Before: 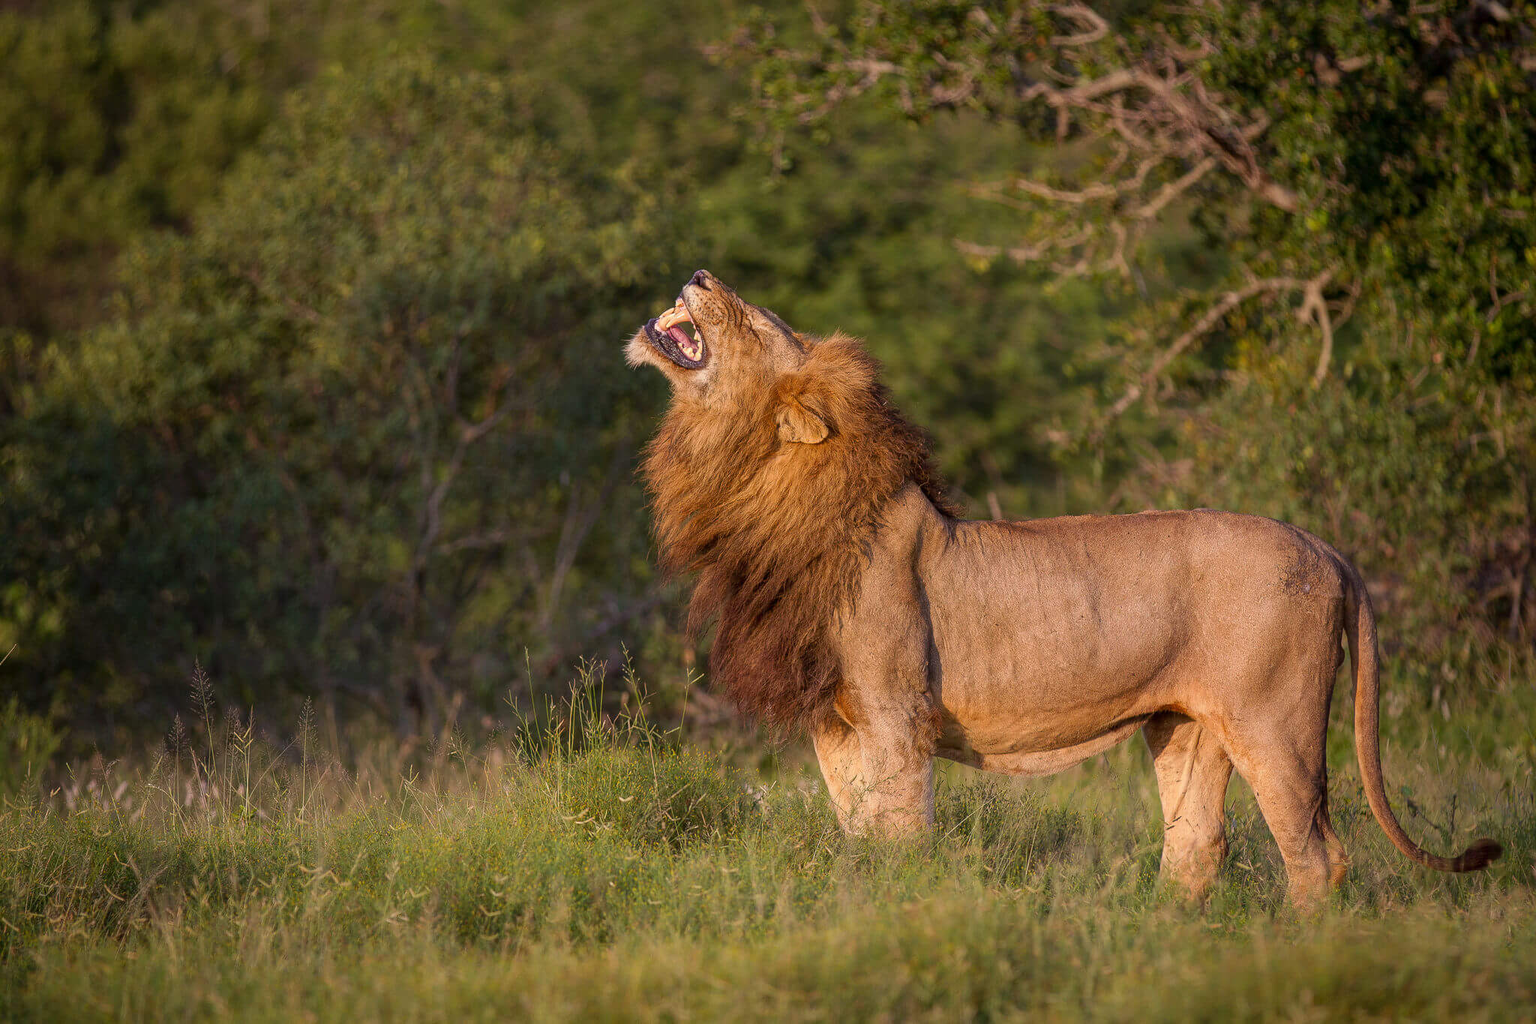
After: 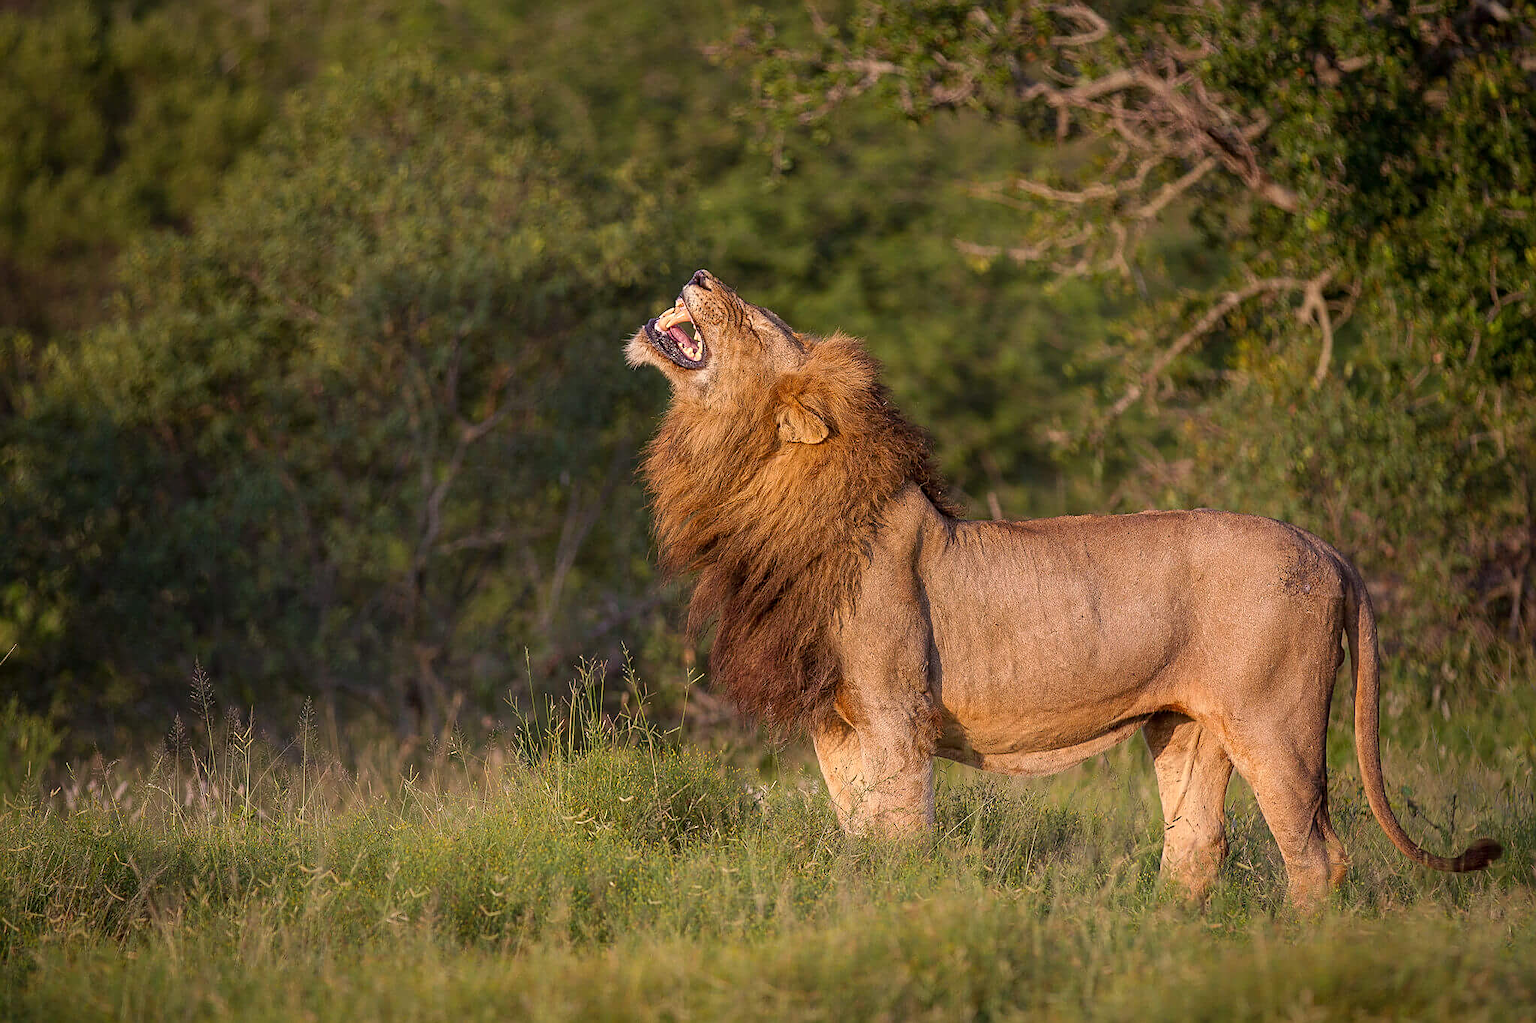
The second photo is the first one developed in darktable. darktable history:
exposure: exposure 0.076 EV, compensate highlight preservation false
sharpen: on, module defaults
